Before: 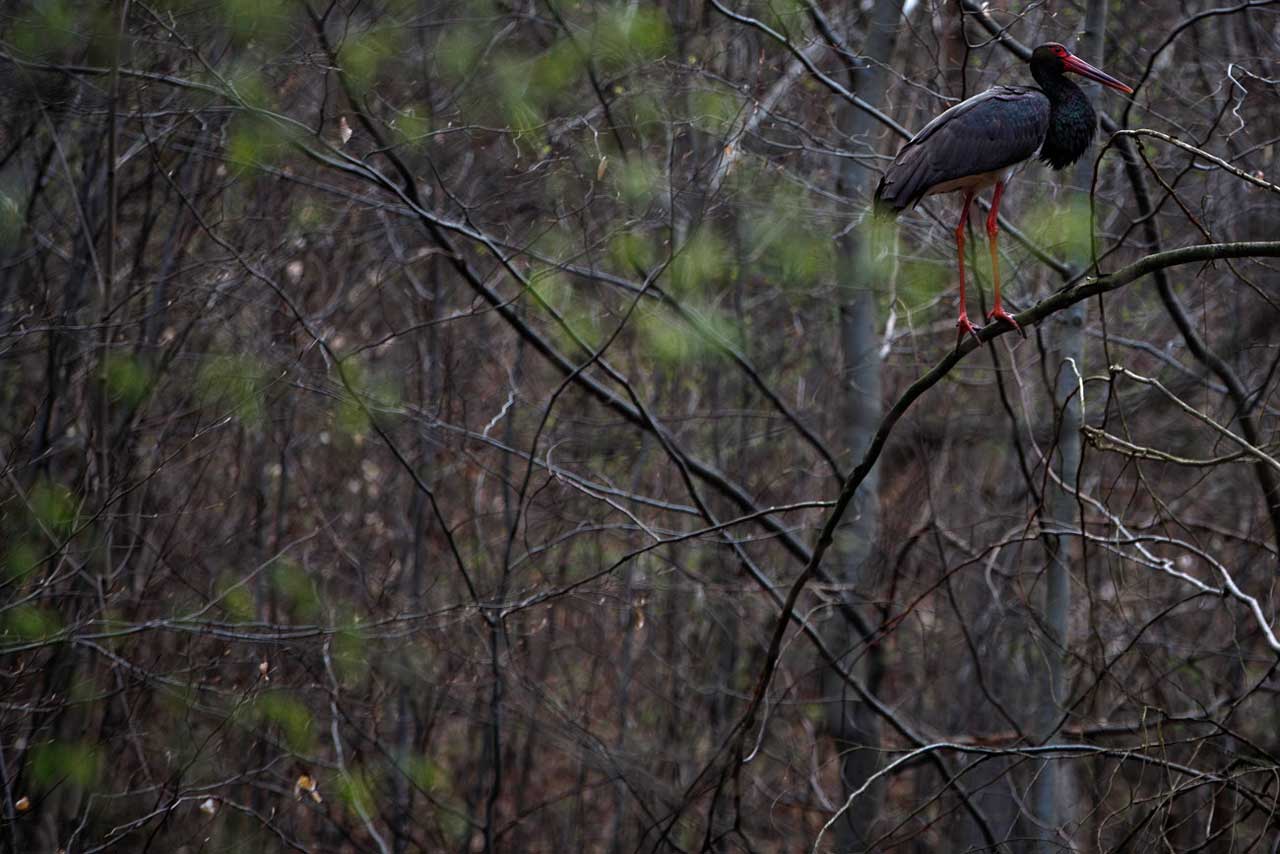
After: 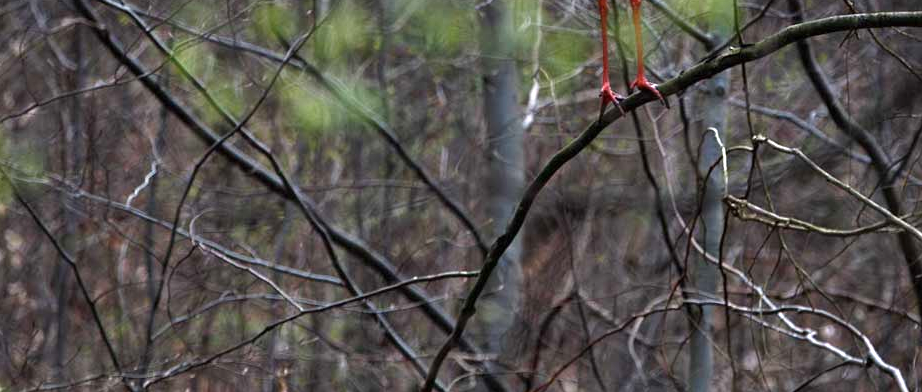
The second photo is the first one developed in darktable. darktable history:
crop and rotate: left 27.938%, top 27.046%, bottom 27.046%
exposure: black level correction 0, exposure 0.7 EV, compensate exposure bias true, compensate highlight preservation false
white balance: emerald 1
